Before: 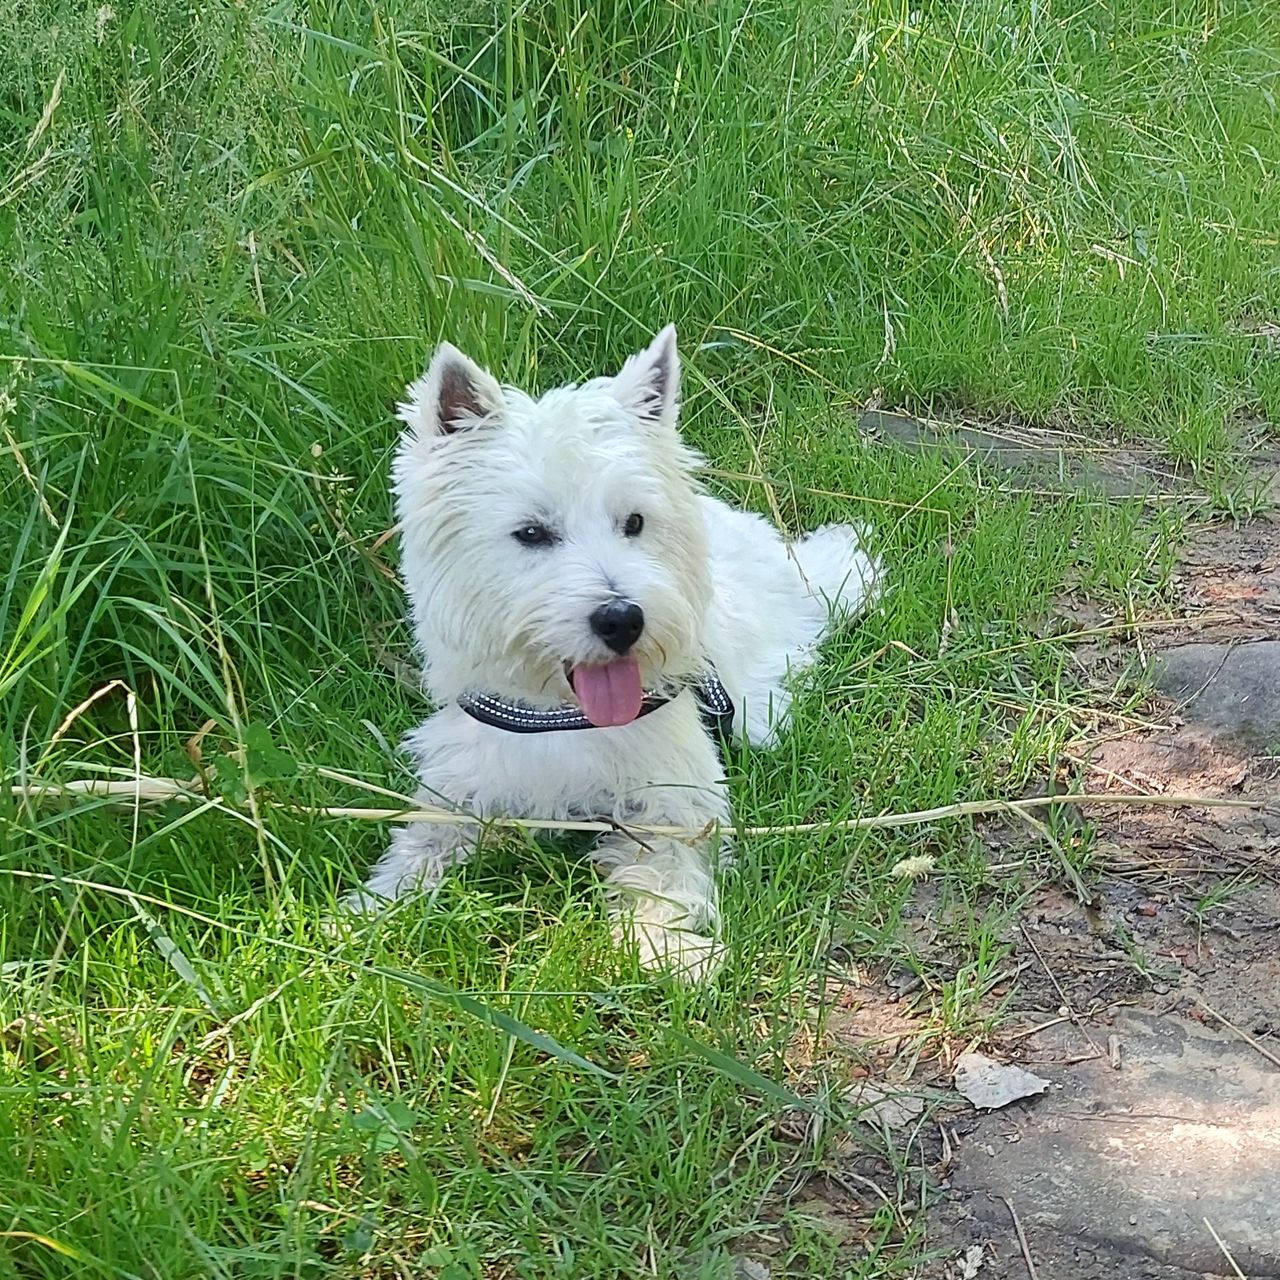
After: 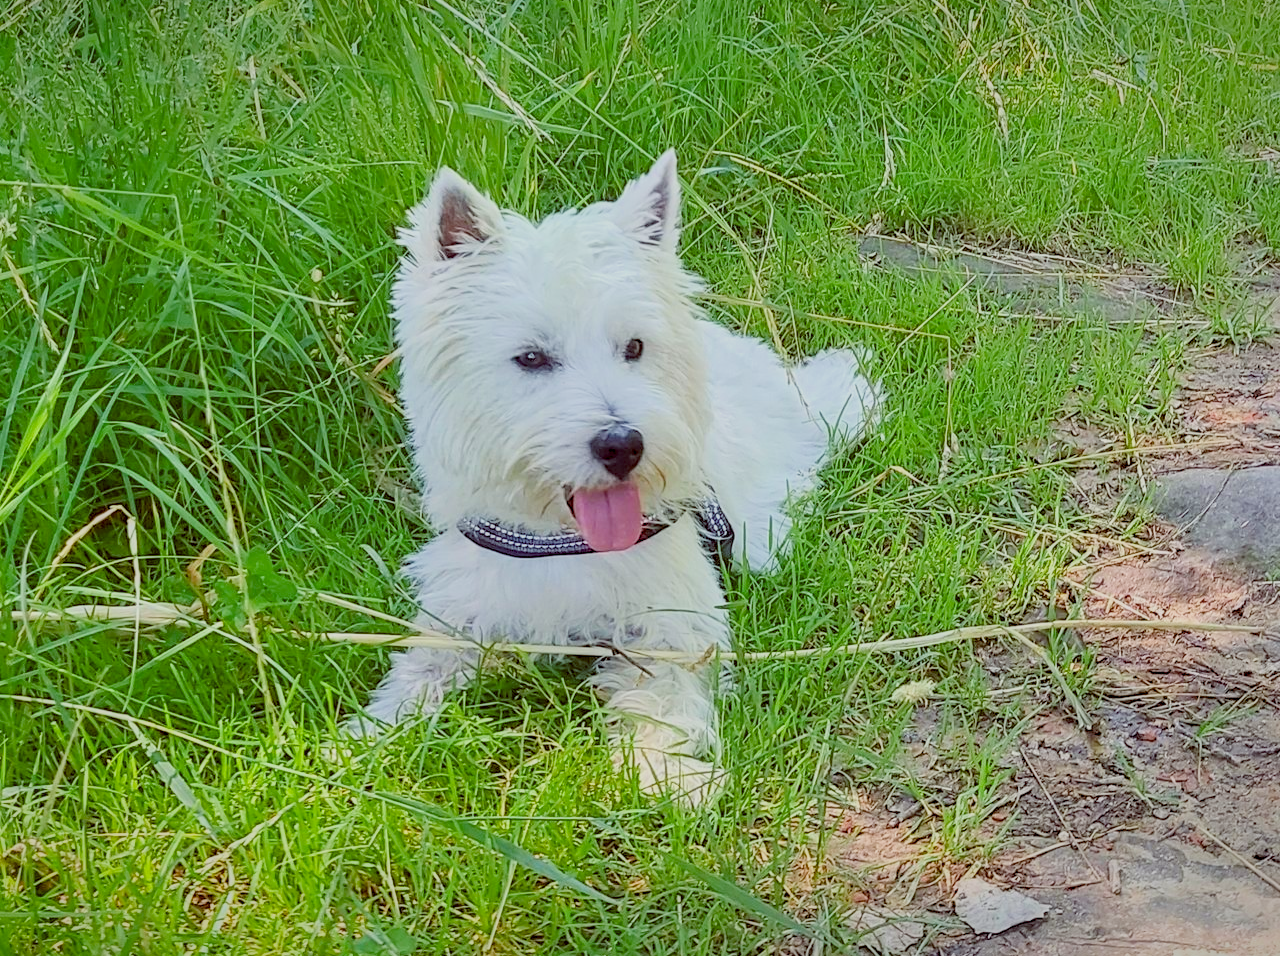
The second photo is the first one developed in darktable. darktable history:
crop: top 13.743%, bottom 11.507%
exposure: black level correction 0.001, exposure 1.118 EV, compensate highlight preservation false
local contrast: on, module defaults
color balance rgb: global offset › luminance -0.217%, global offset › chroma 0.271%, linear chroma grading › global chroma 9.836%, perceptual saturation grading › global saturation -0.023%, global vibrance 20%
filmic rgb: black relative exposure -8.88 EV, white relative exposure 4.98 EV, target black luminance 0%, hardness 3.77, latitude 66.46%, contrast 0.815, highlights saturation mix 10.58%, shadows ↔ highlights balance 20.07%
vignetting: fall-off start 97.95%, fall-off radius 101.28%, saturation -0.002, width/height ratio 1.425
shadows and highlights: radius 120.47, shadows 22.03, white point adjustment -9.59, highlights -15.4, soften with gaussian
